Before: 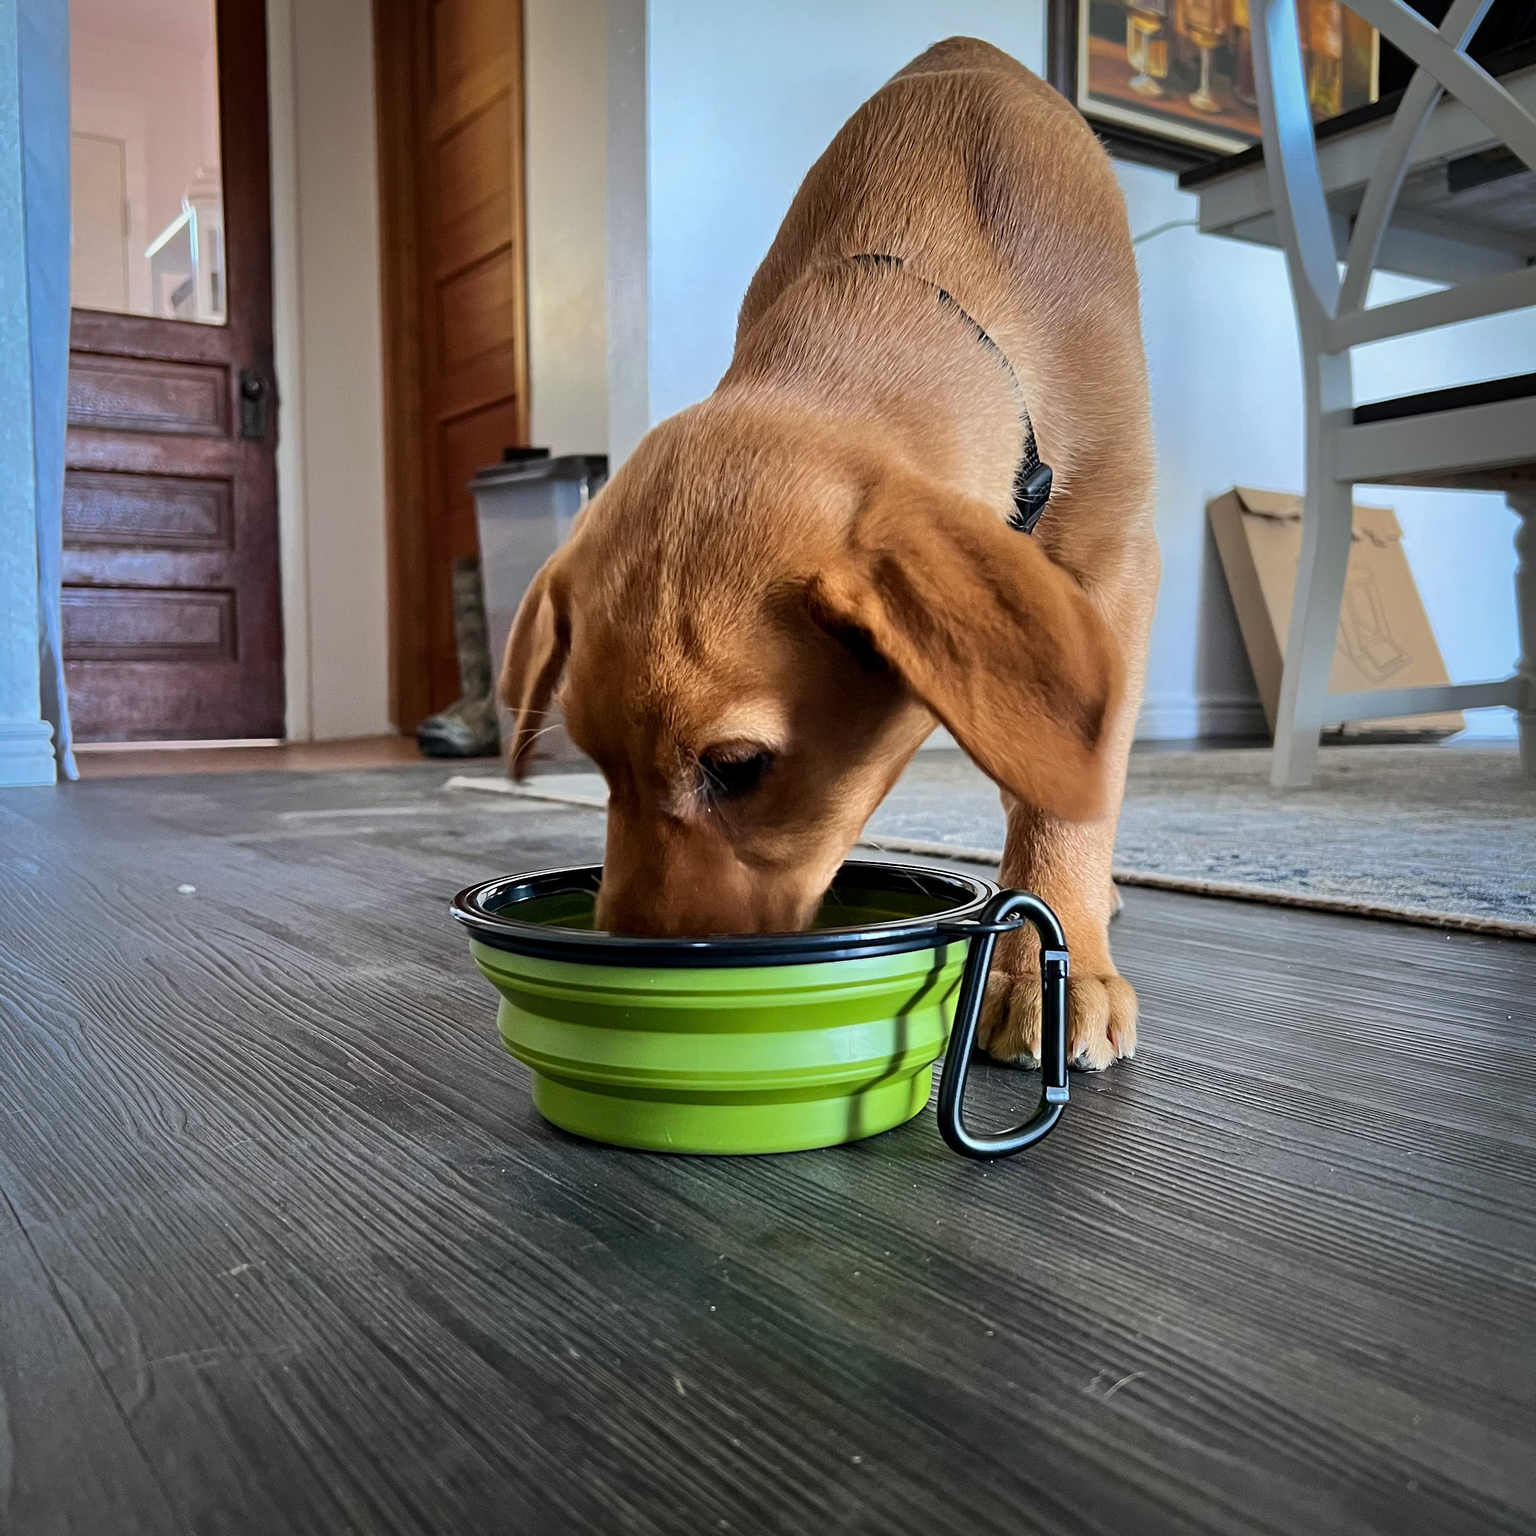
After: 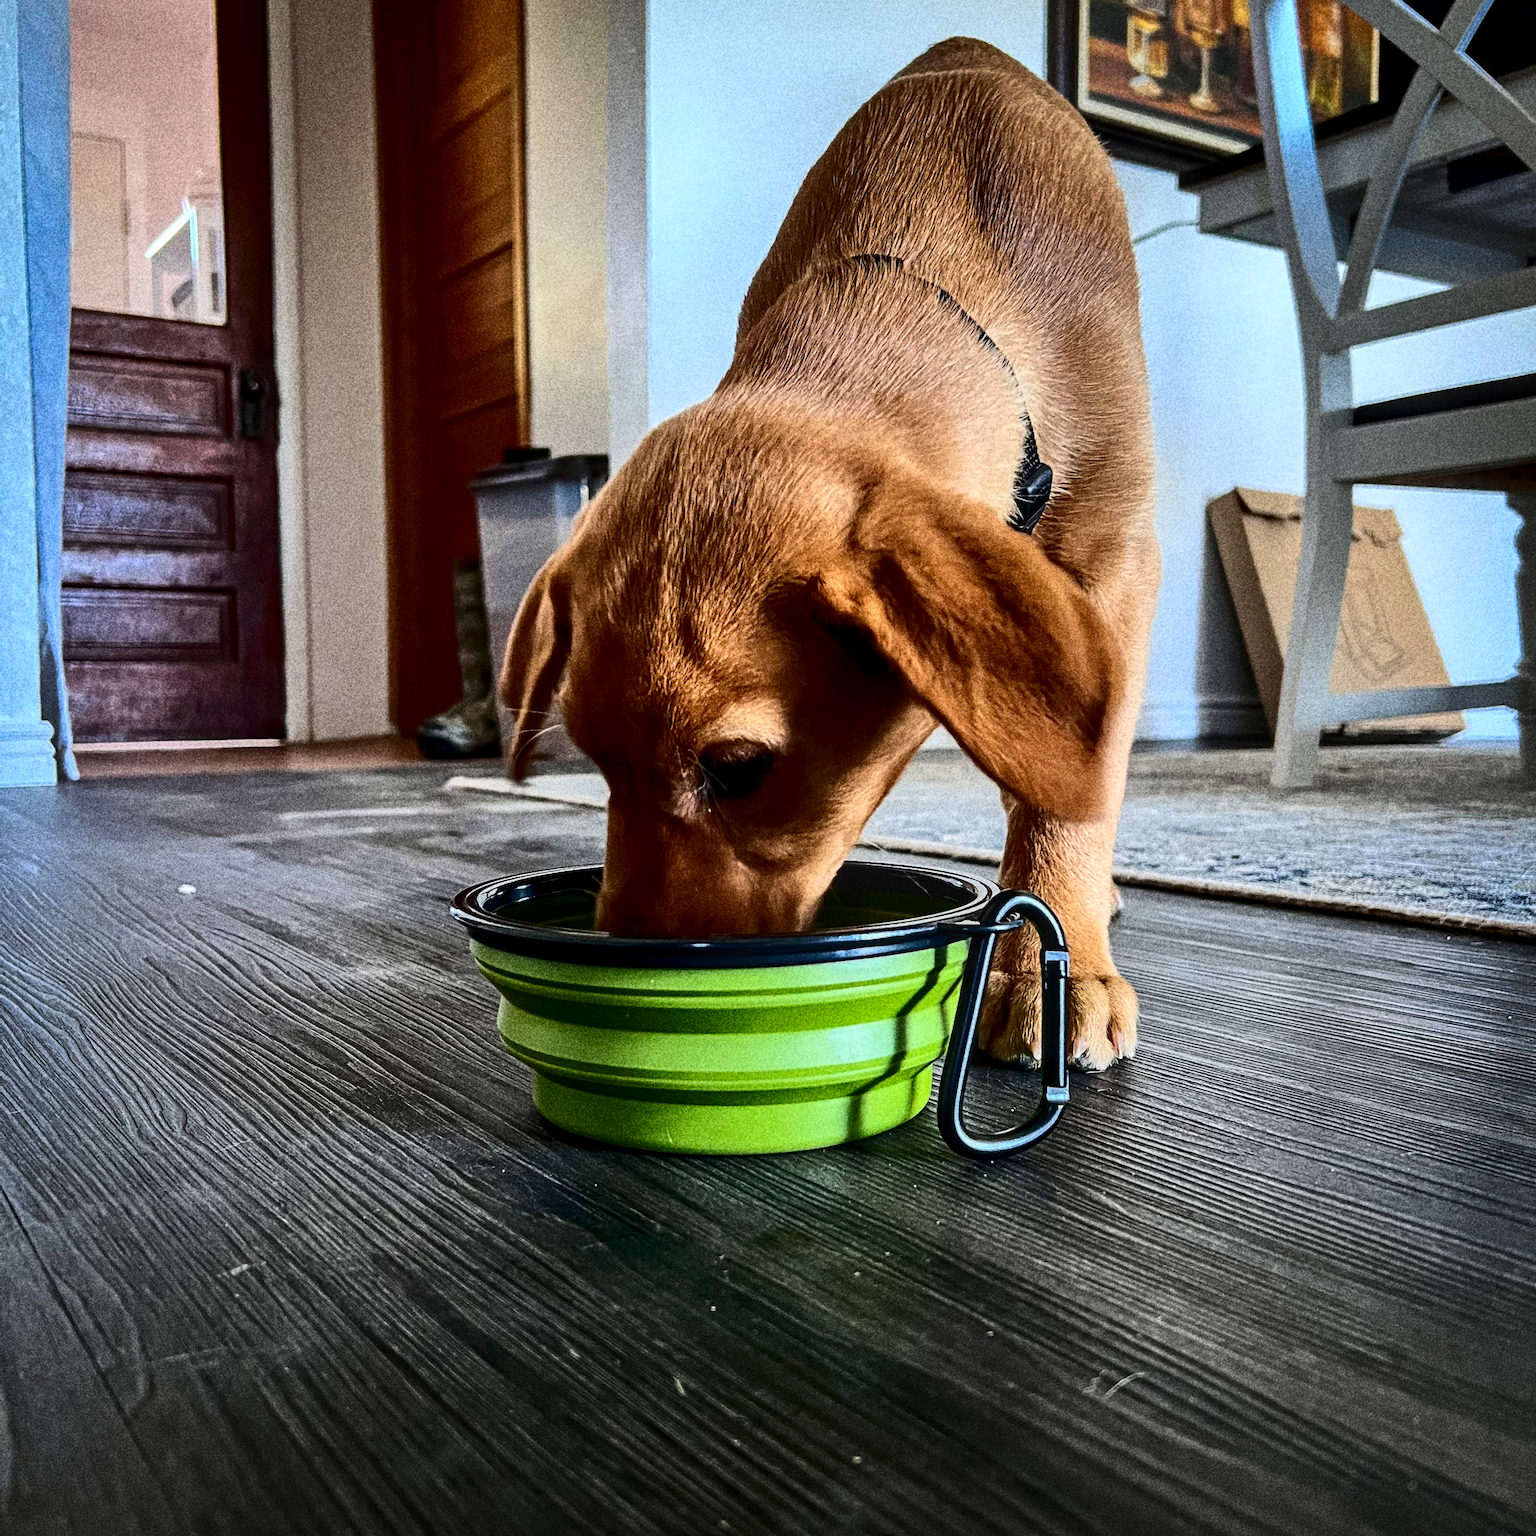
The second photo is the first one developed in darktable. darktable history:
contrast brightness saturation: contrast 0.32, brightness -0.08, saturation 0.17
local contrast: detail 130%
grain: coarseness 10.62 ISO, strength 55.56%
